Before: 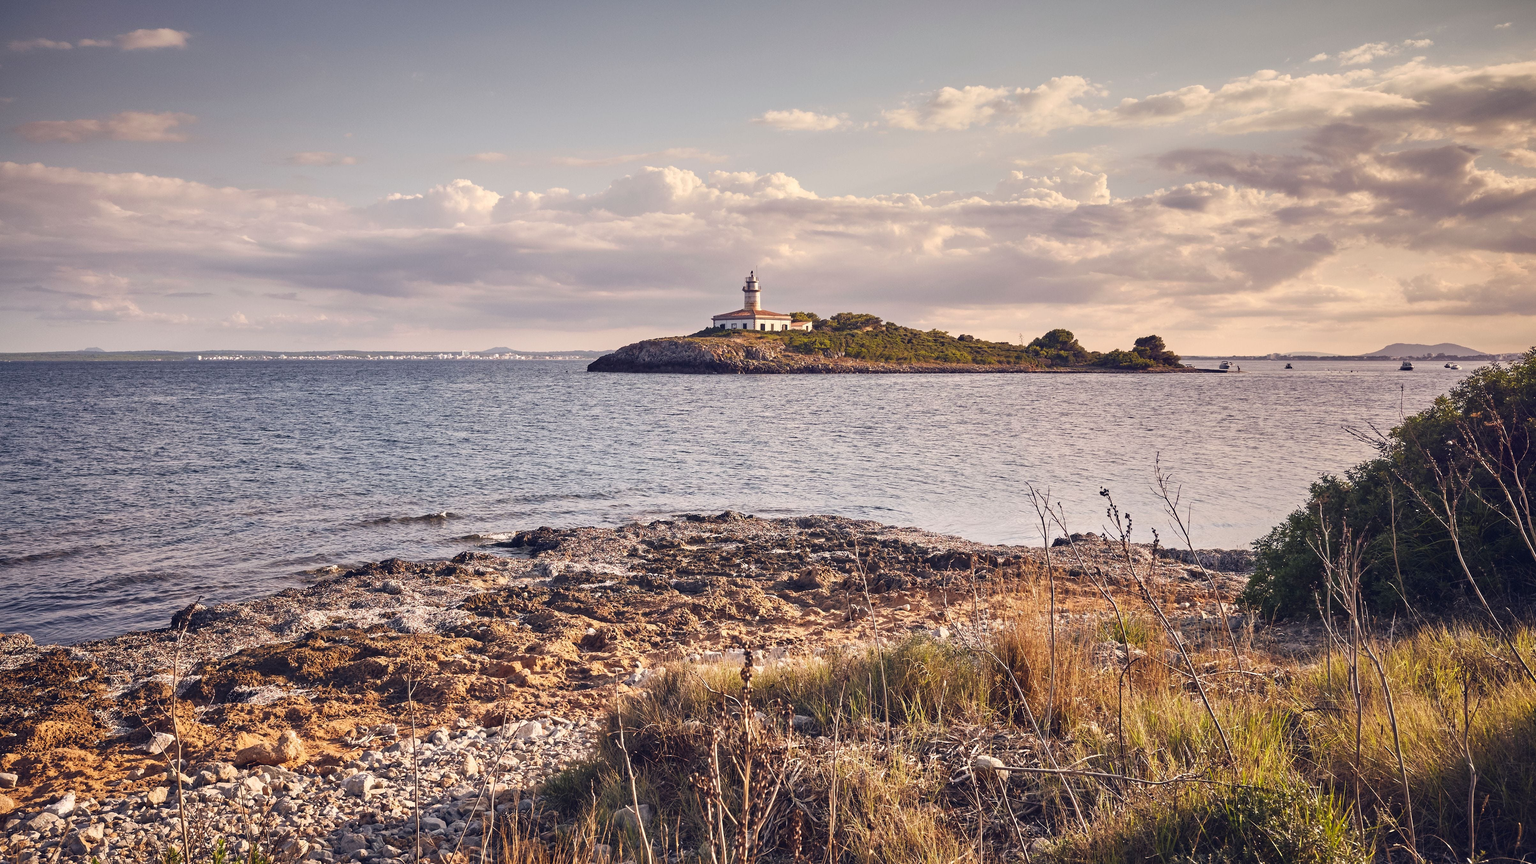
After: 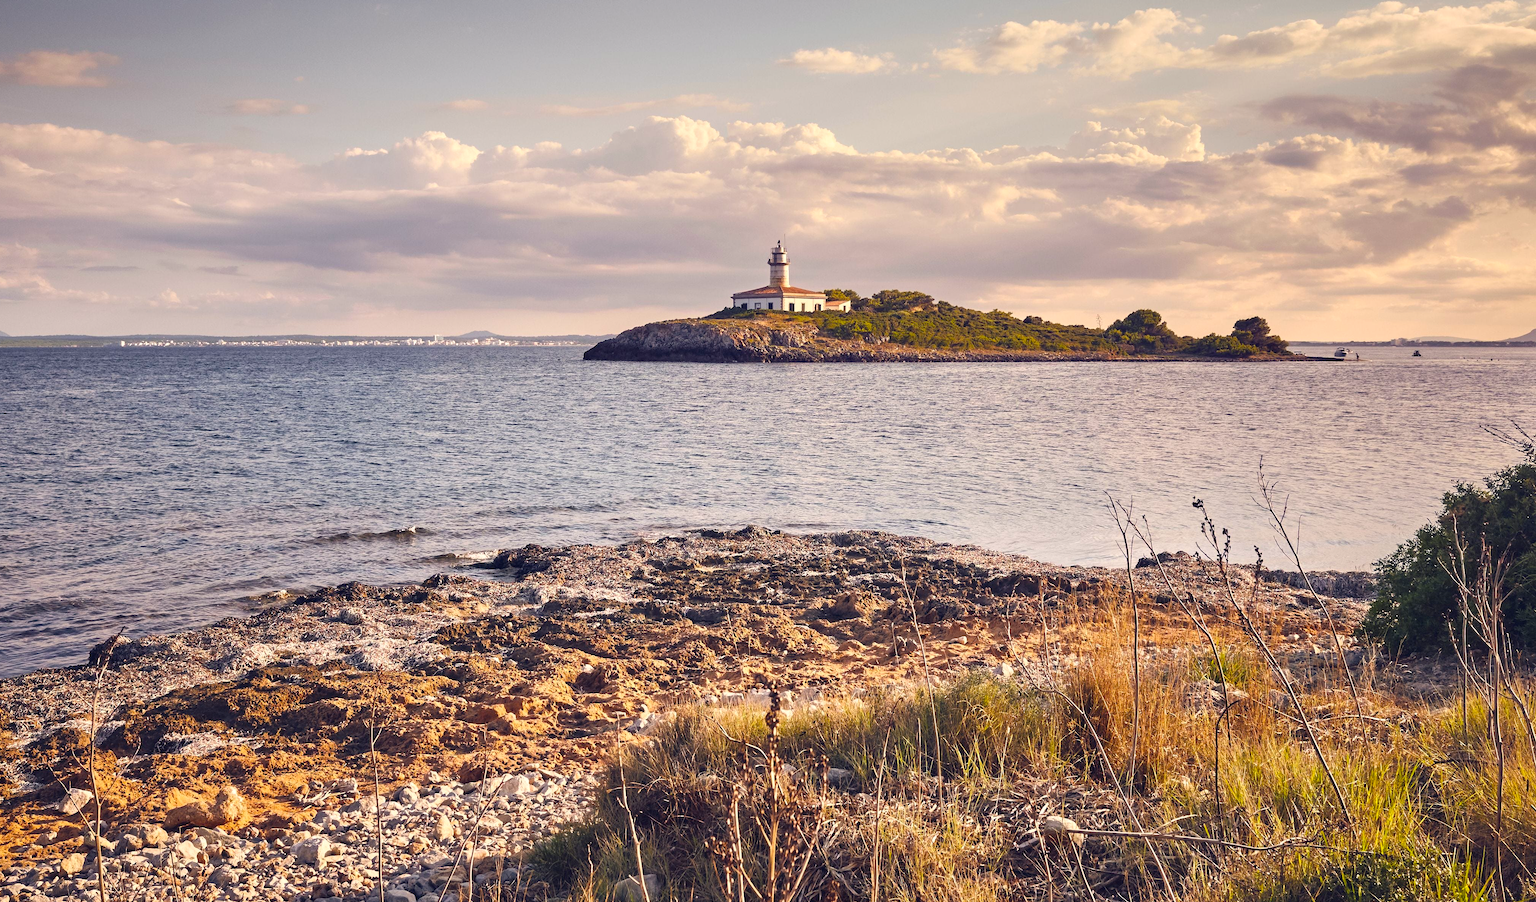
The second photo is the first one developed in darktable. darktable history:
color correction: highlights b* 2.95
crop: left 6.305%, top 7.997%, right 9.535%, bottom 4.079%
color balance rgb: shadows lift › chroma 1.002%, shadows lift › hue 240.59°, perceptual saturation grading › global saturation 24.959%, perceptual brilliance grading › global brilliance 2.992%
